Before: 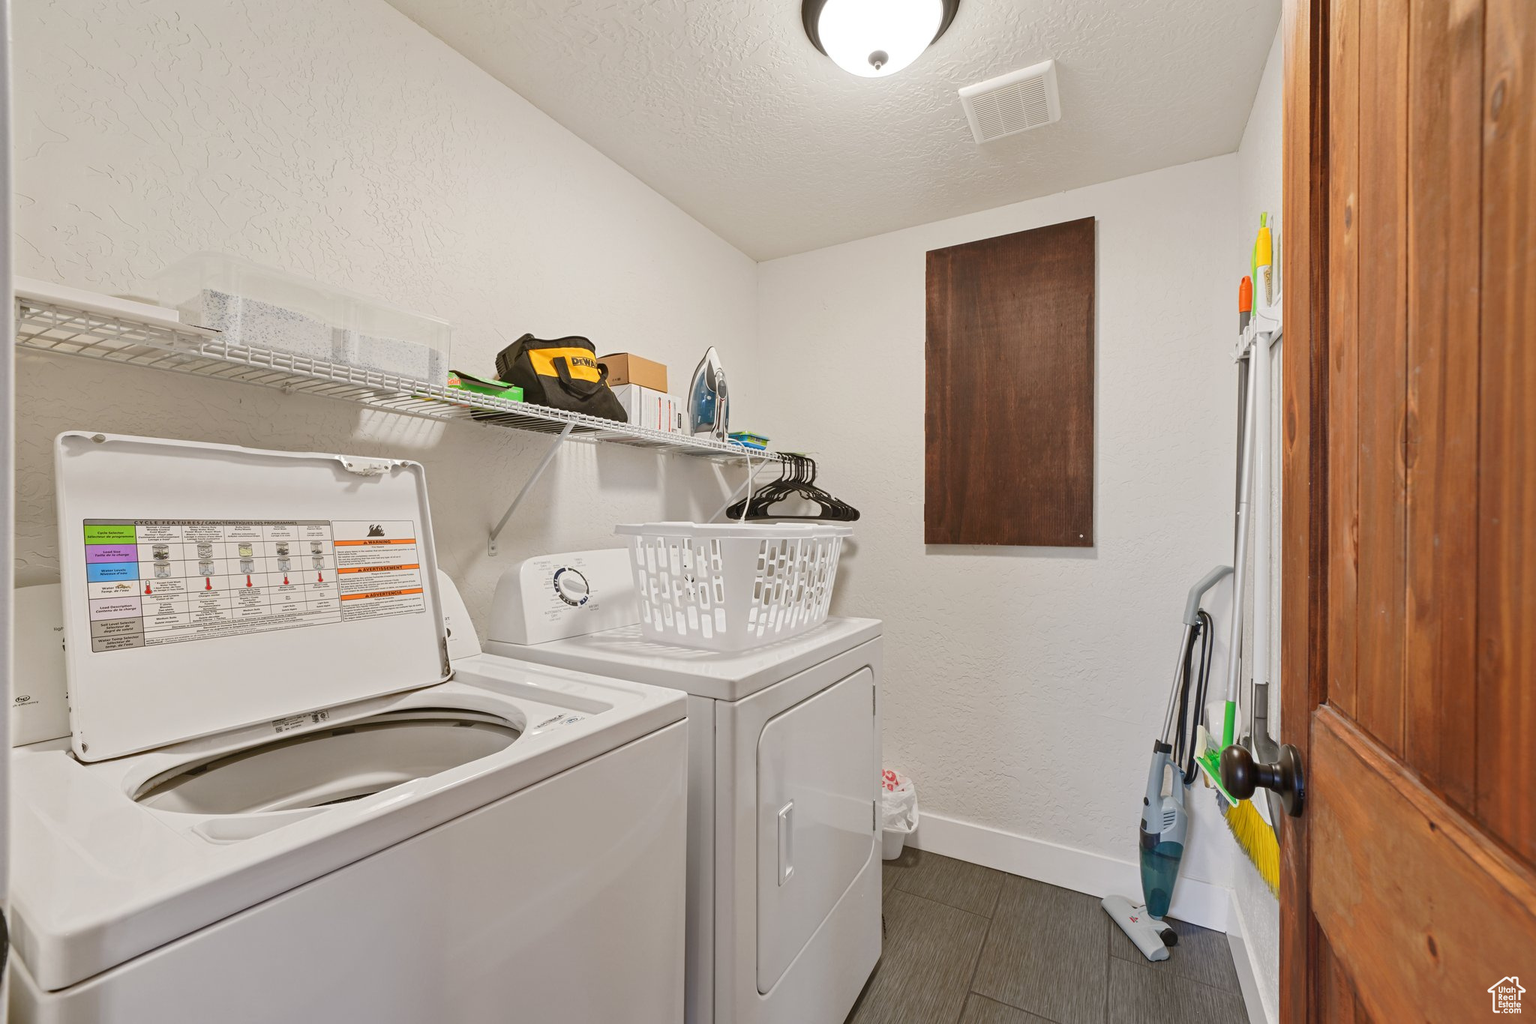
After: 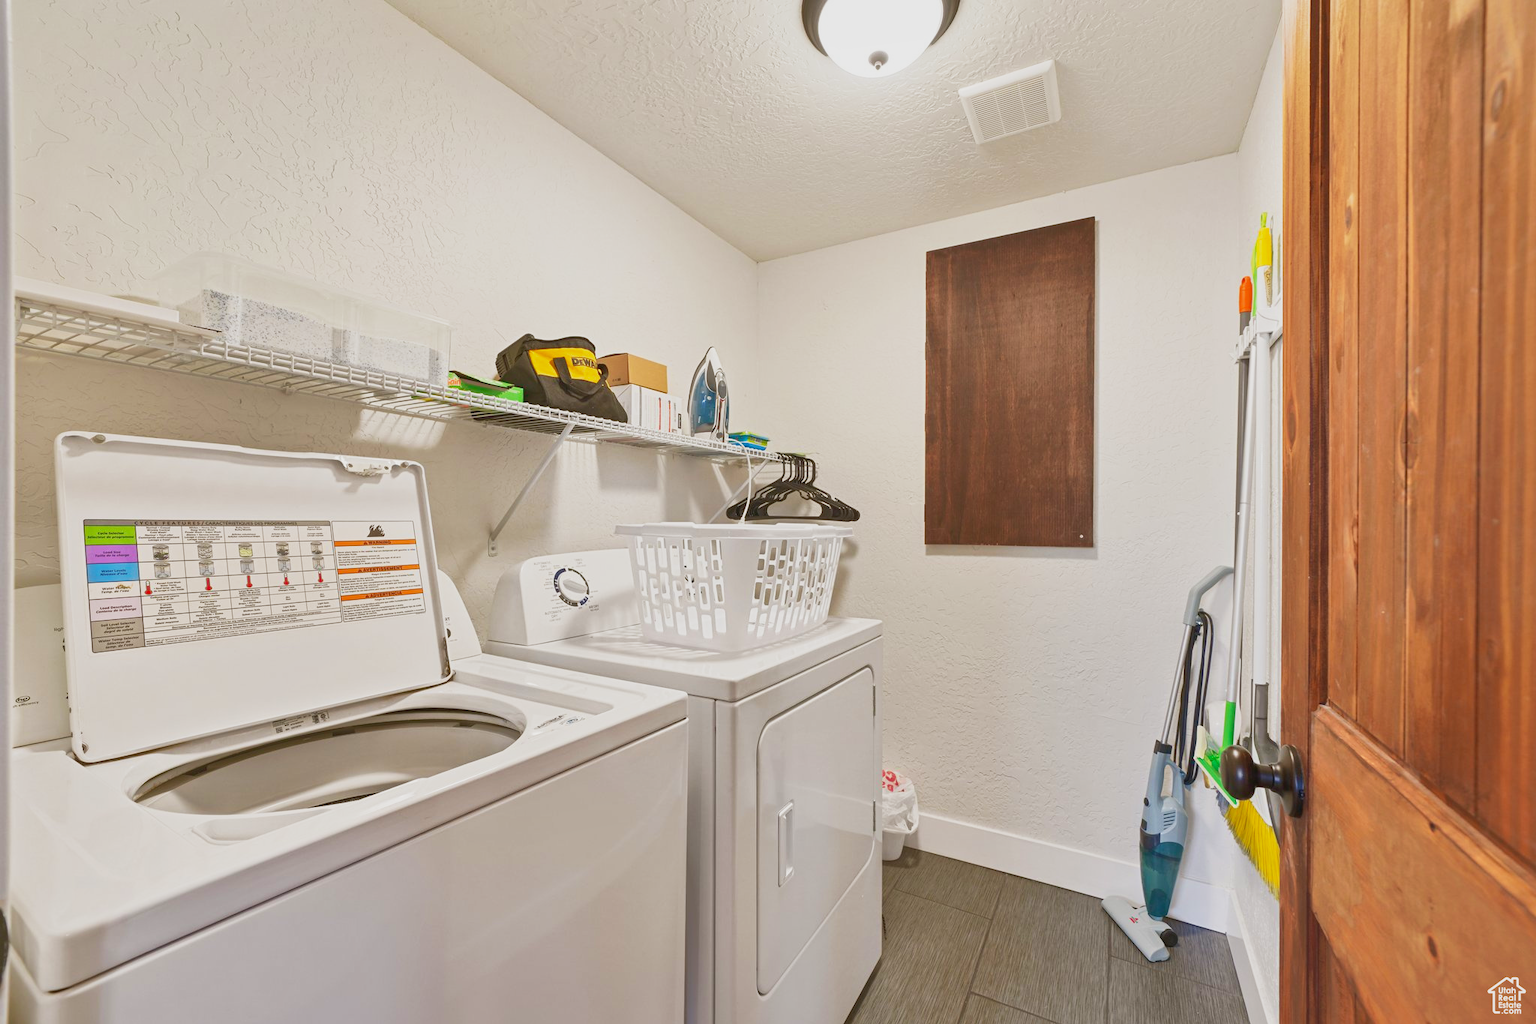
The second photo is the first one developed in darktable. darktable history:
base curve: curves: ch0 [(0, 0) (0.088, 0.125) (0.176, 0.251) (0.354, 0.501) (0.613, 0.749) (1, 0.877)], preserve colors none
shadows and highlights: on, module defaults
velvia: on, module defaults
